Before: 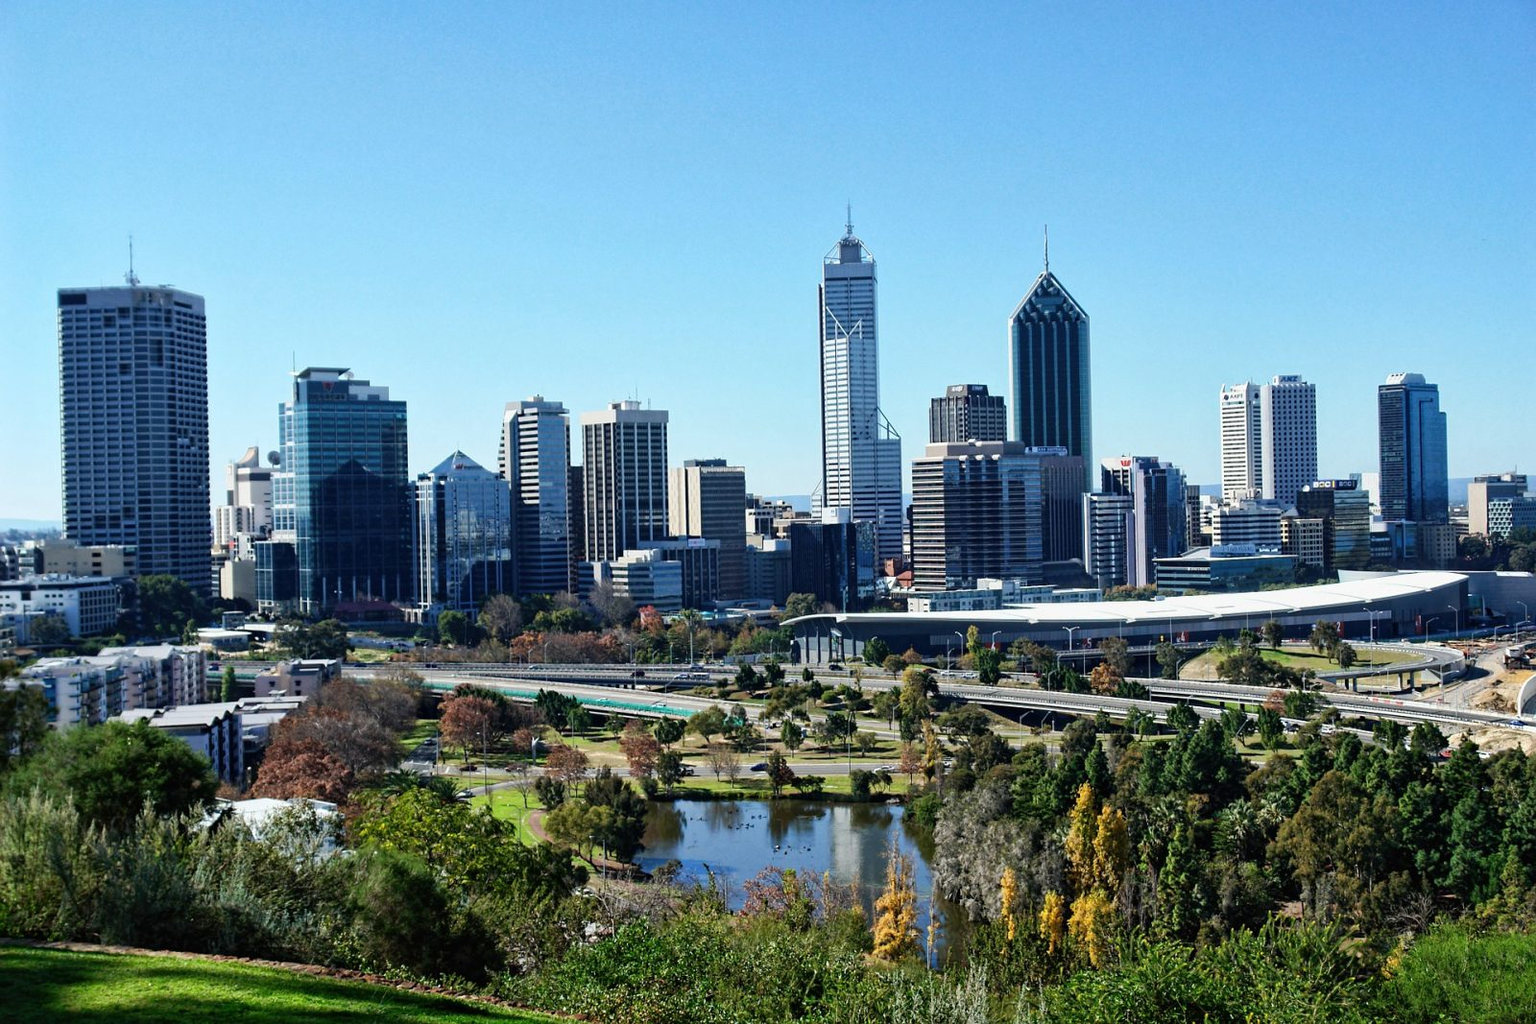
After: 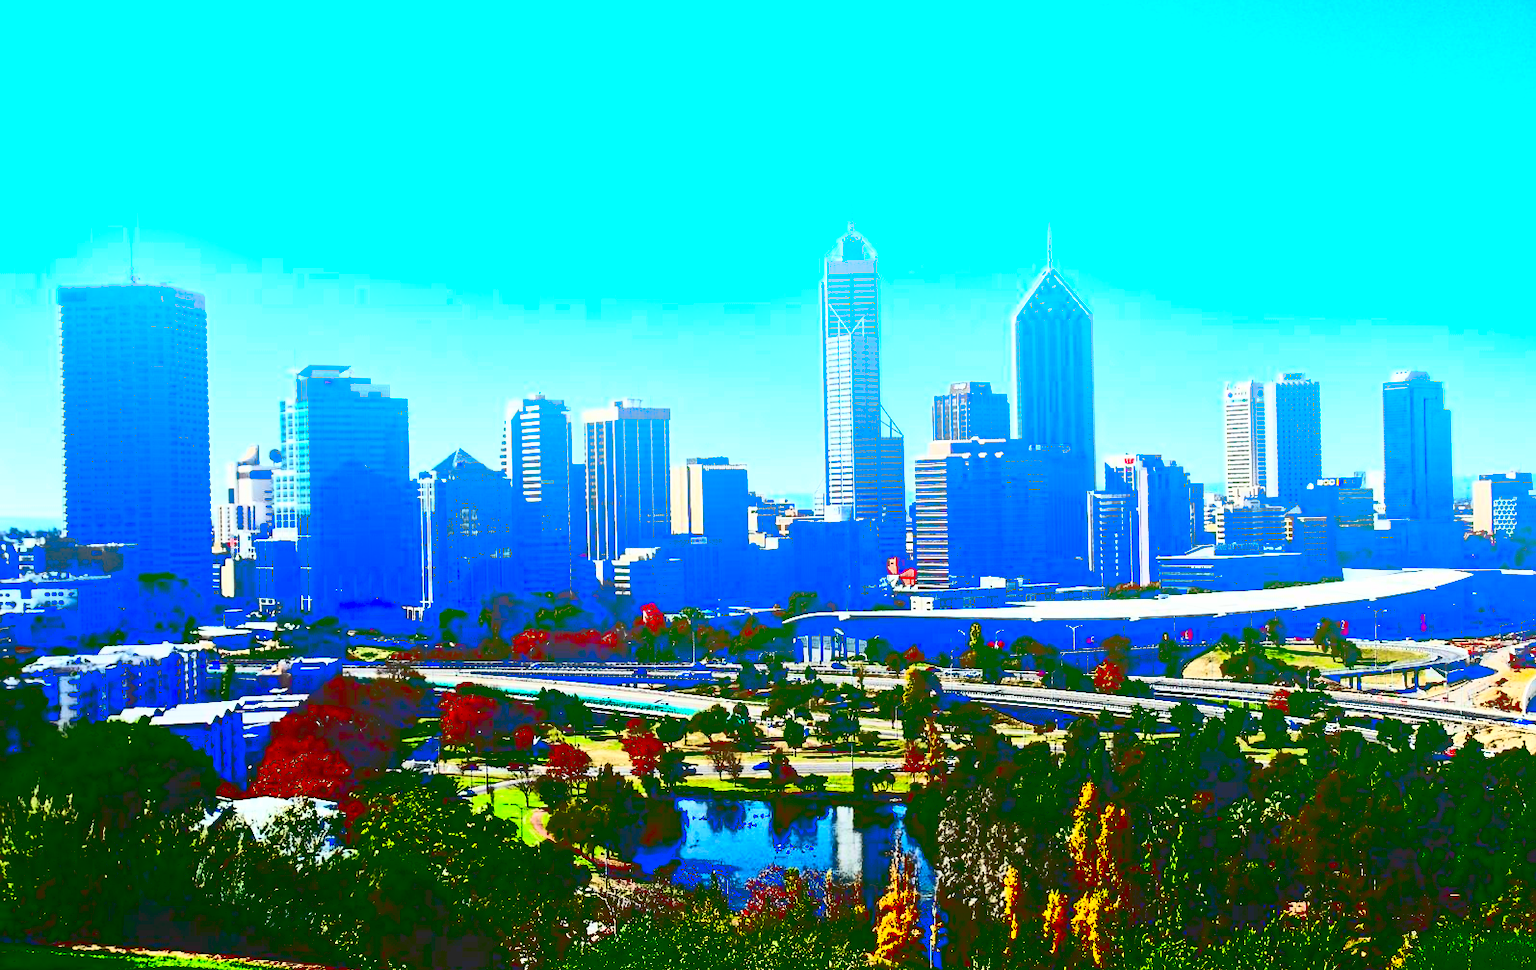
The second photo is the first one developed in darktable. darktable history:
exposure: compensate highlight preservation false
crop: top 0.448%, right 0.264%, bottom 5.045%
tone curve: curves: ch0 [(0, 0.032) (0.181, 0.156) (0.751, 0.829) (1, 1)], color space Lab, linked channels, preserve colors none
bloom: size 40%
contrast brightness saturation: contrast 0.77, brightness -1, saturation 1
shadows and highlights: radius 118.69, shadows 42.21, highlights -61.56, soften with gaussian
